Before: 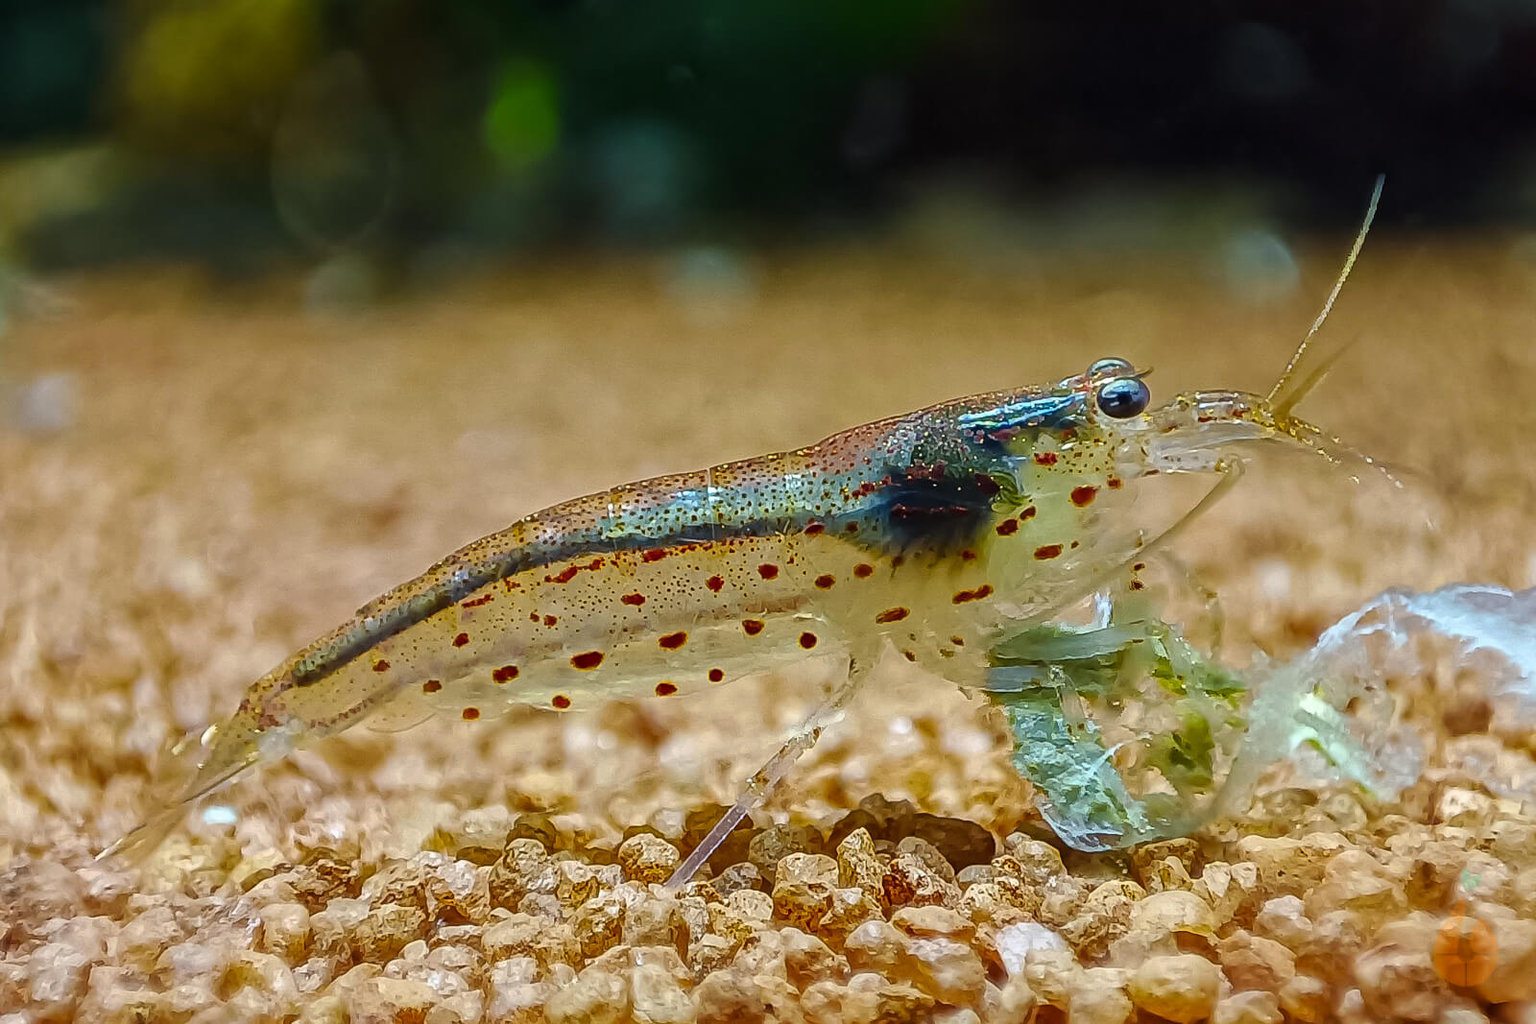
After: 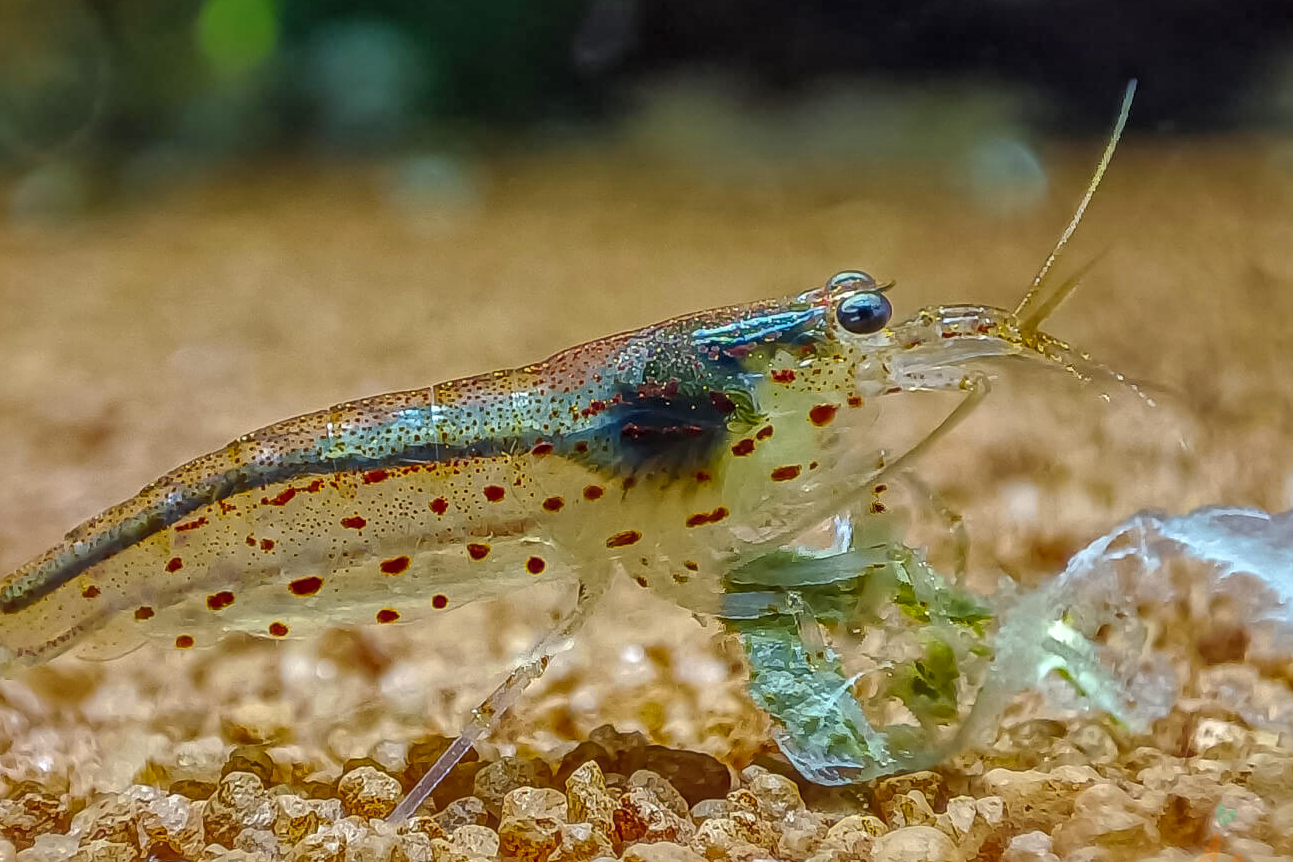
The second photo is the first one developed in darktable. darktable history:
local contrast: on, module defaults
shadows and highlights: shadows 60, highlights -60
crop: left 19.159%, top 9.58%, bottom 9.58%
